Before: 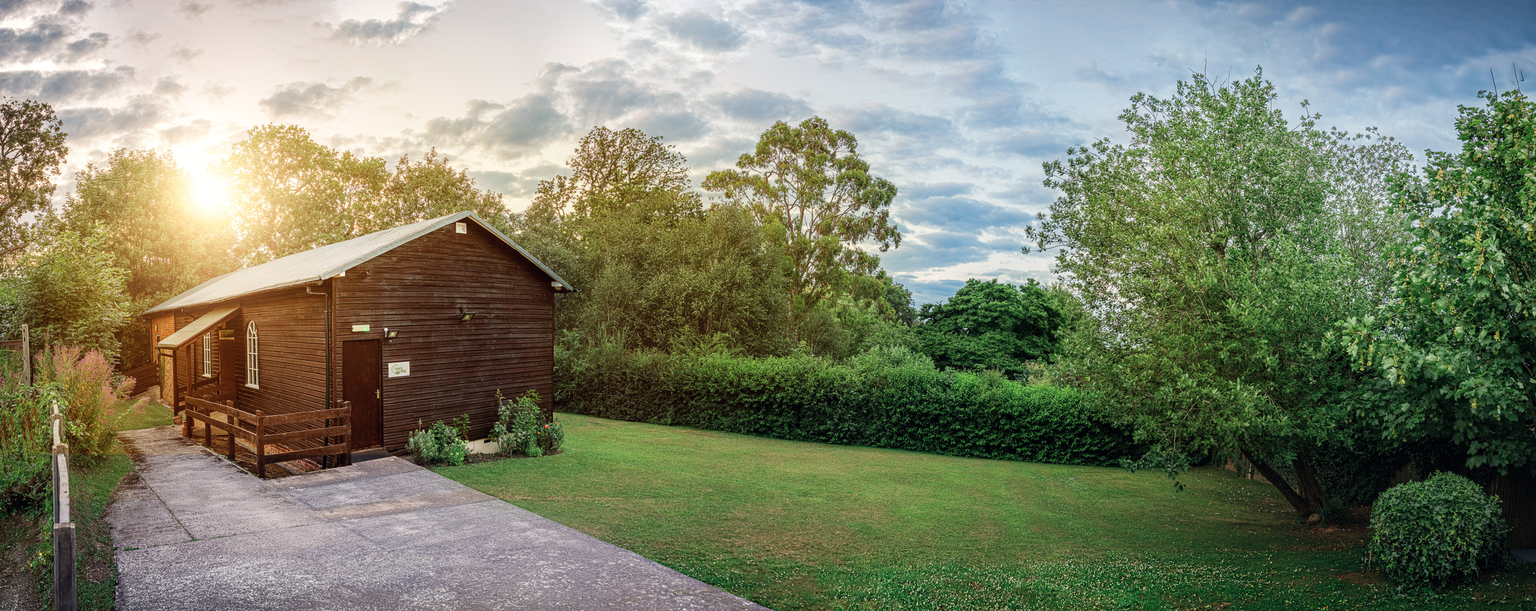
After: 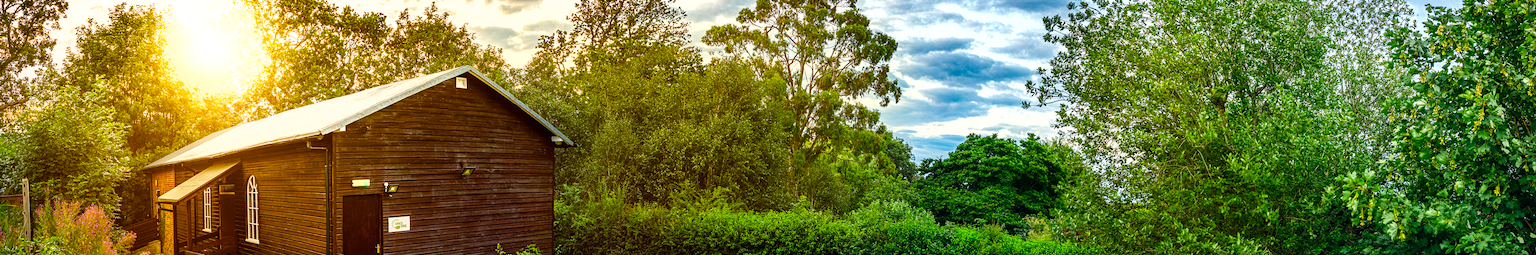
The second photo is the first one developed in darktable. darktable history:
shadows and highlights: radius 108.52, shadows 44.07, highlights -67.8, low approximation 0.01, soften with gaussian
crop and rotate: top 23.84%, bottom 34.294%
color balance rgb: linear chroma grading › global chroma 9%, perceptual saturation grading › global saturation 36%, perceptual saturation grading › shadows 35%, perceptual brilliance grading › global brilliance 15%, perceptual brilliance grading › shadows -35%, global vibrance 15%
